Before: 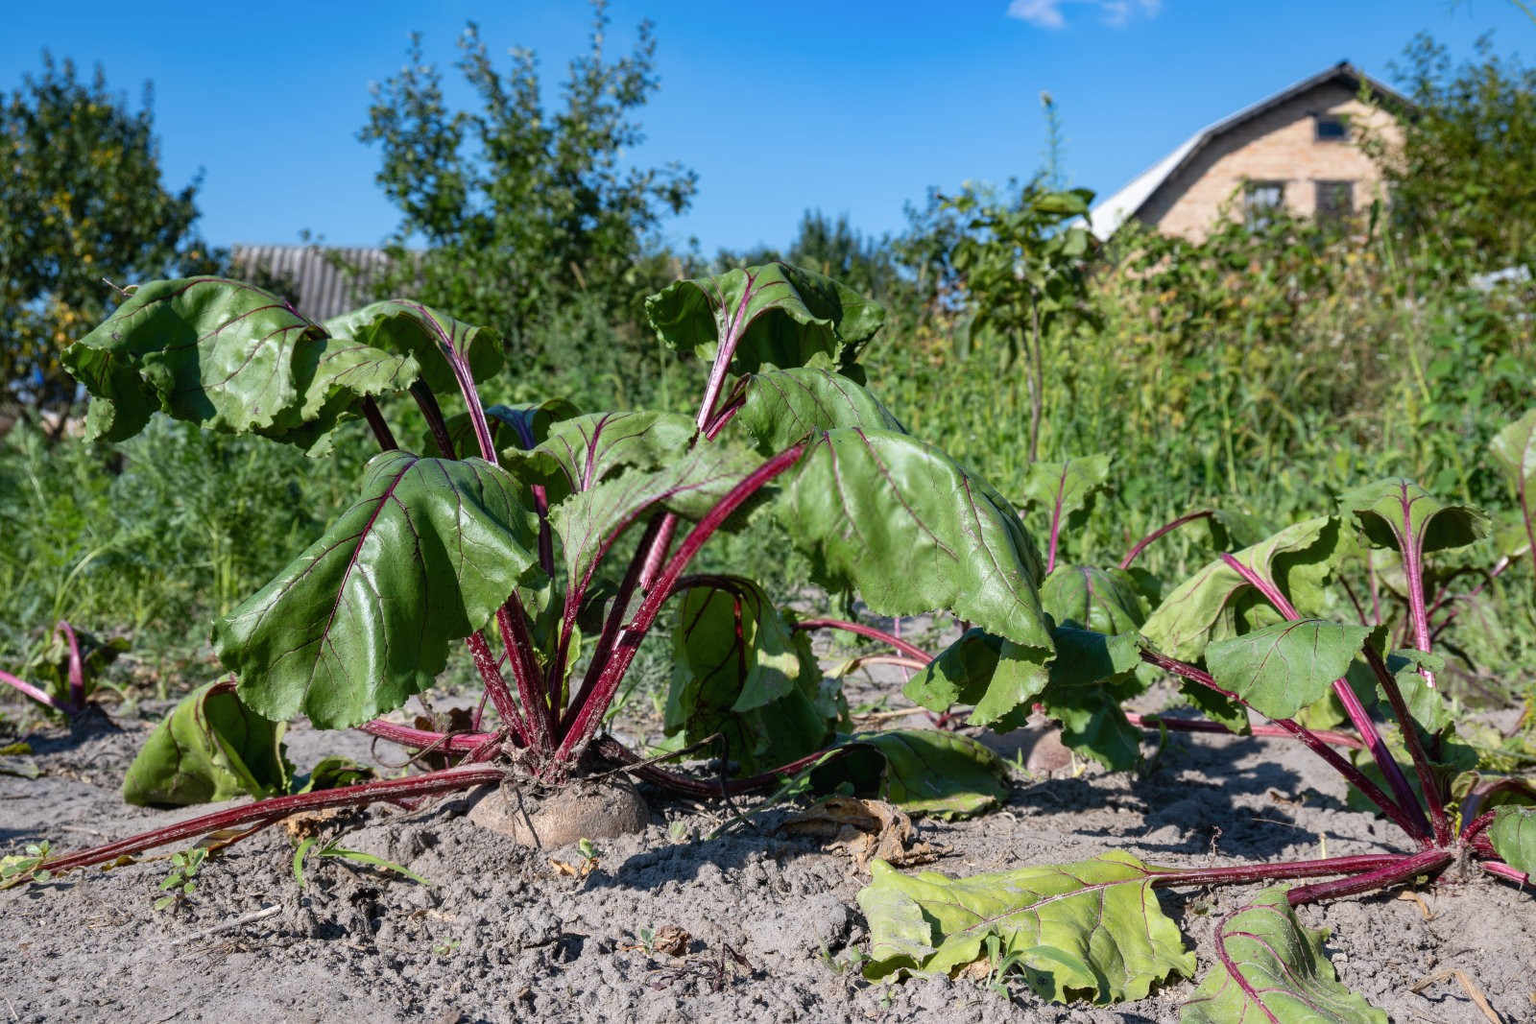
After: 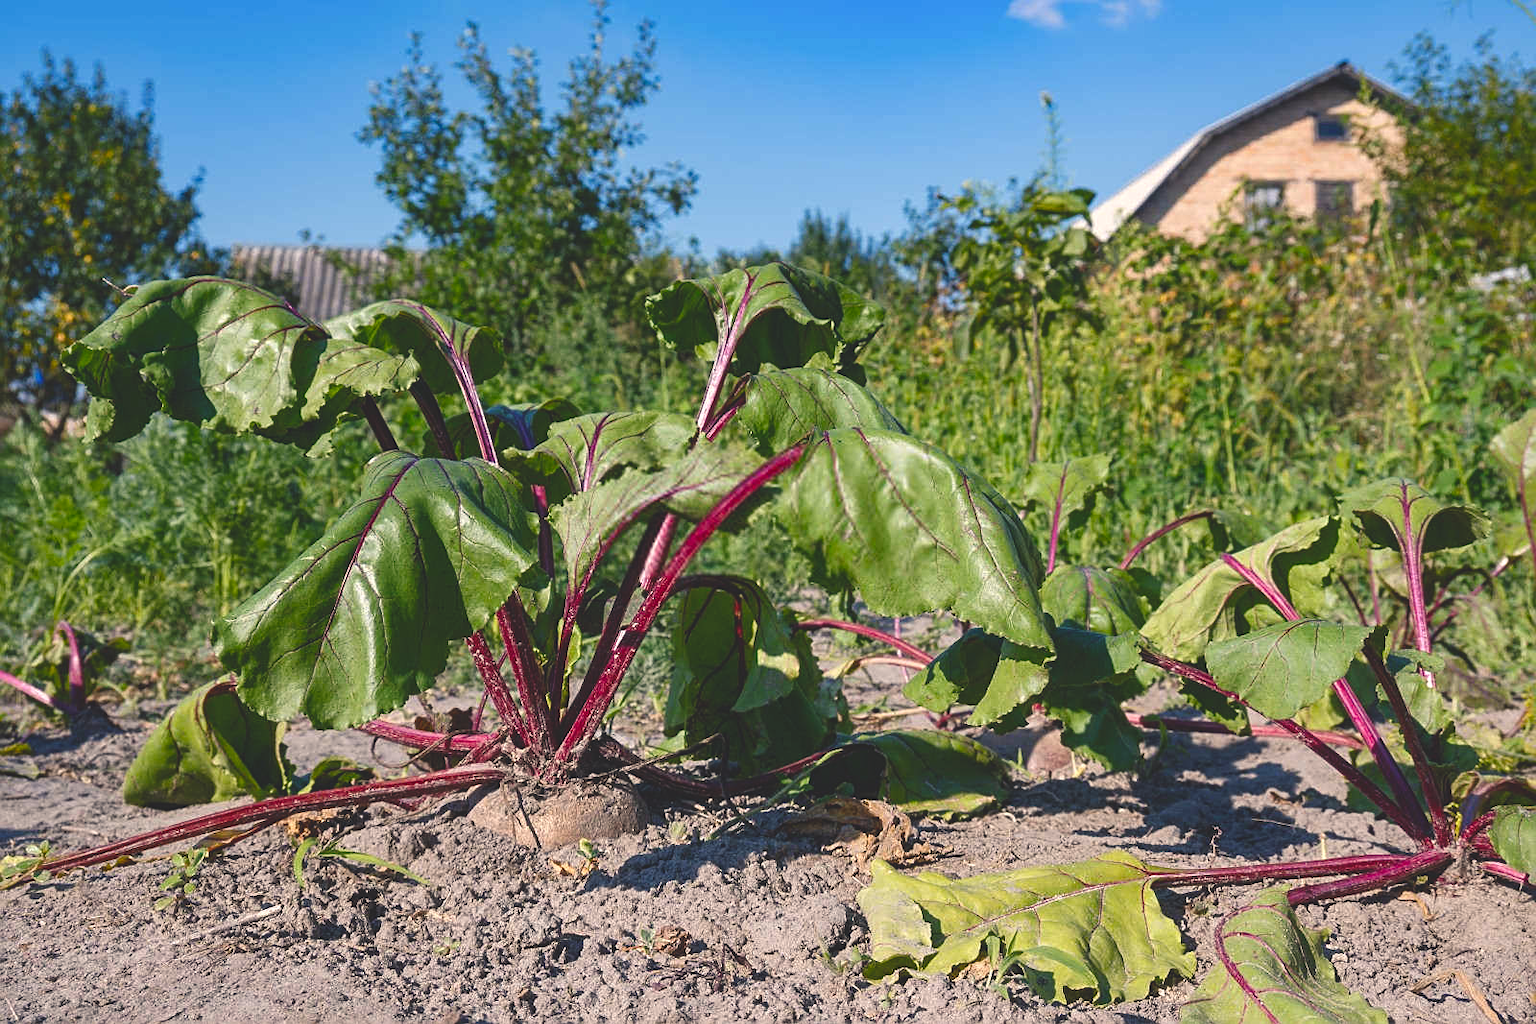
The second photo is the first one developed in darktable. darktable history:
sharpen: on, module defaults
color balance rgb: shadows lift › chroma 2%, shadows lift › hue 247.2°, power › chroma 0.3%, power › hue 25.2°, highlights gain › chroma 3%, highlights gain › hue 60°, global offset › luminance 2%, perceptual saturation grading › global saturation 20%, perceptual saturation grading › highlights -20%, perceptual saturation grading › shadows 30%
